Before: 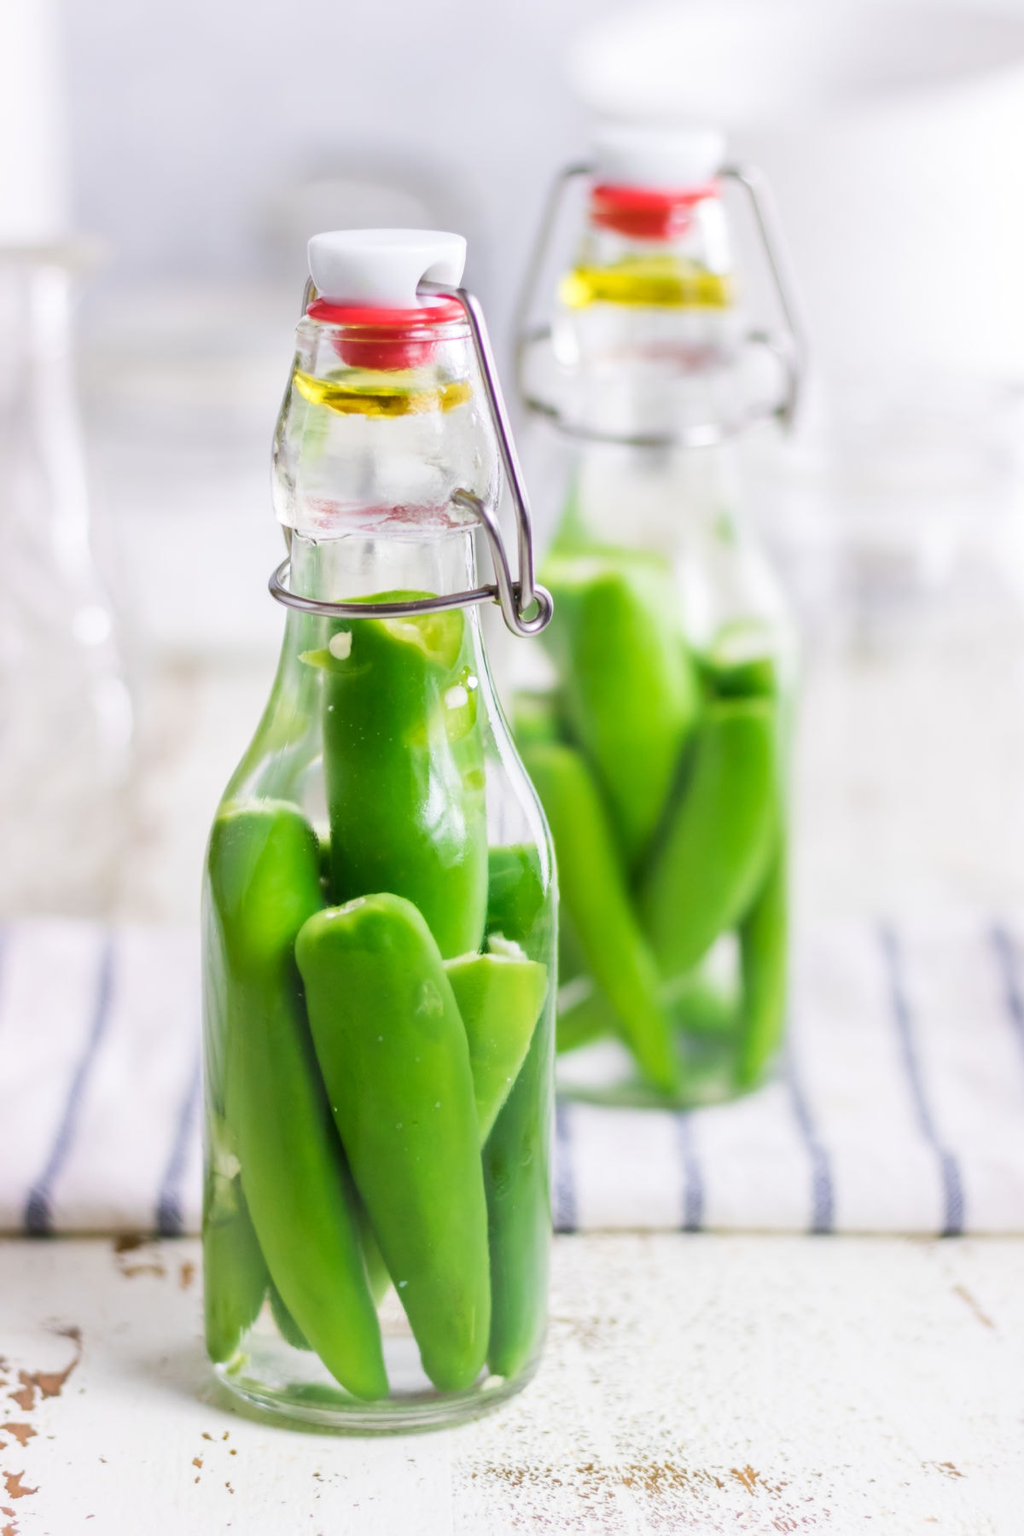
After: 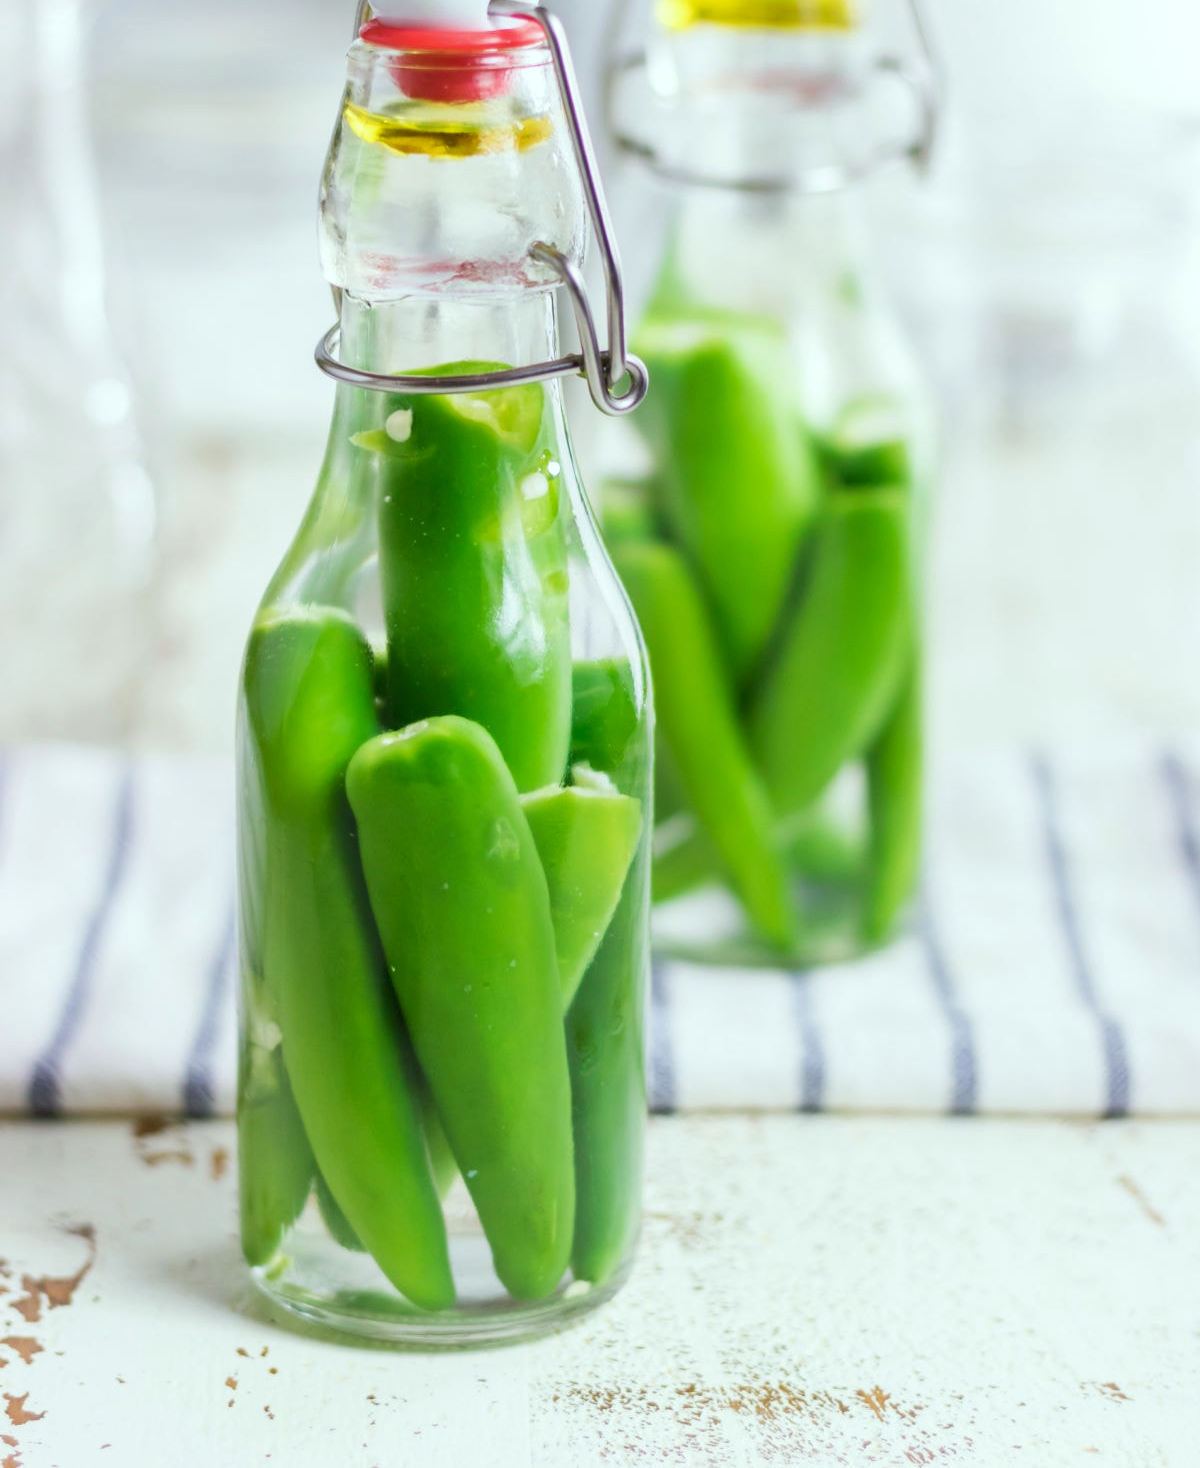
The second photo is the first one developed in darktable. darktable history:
crop and rotate: top 18.389%
color correction: highlights a* -6.73, highlights b* 0.409
tone equalizer: -8 EV -1.82 EV, -7 EV -1.18 EV, -6 EV -1.64 EV
